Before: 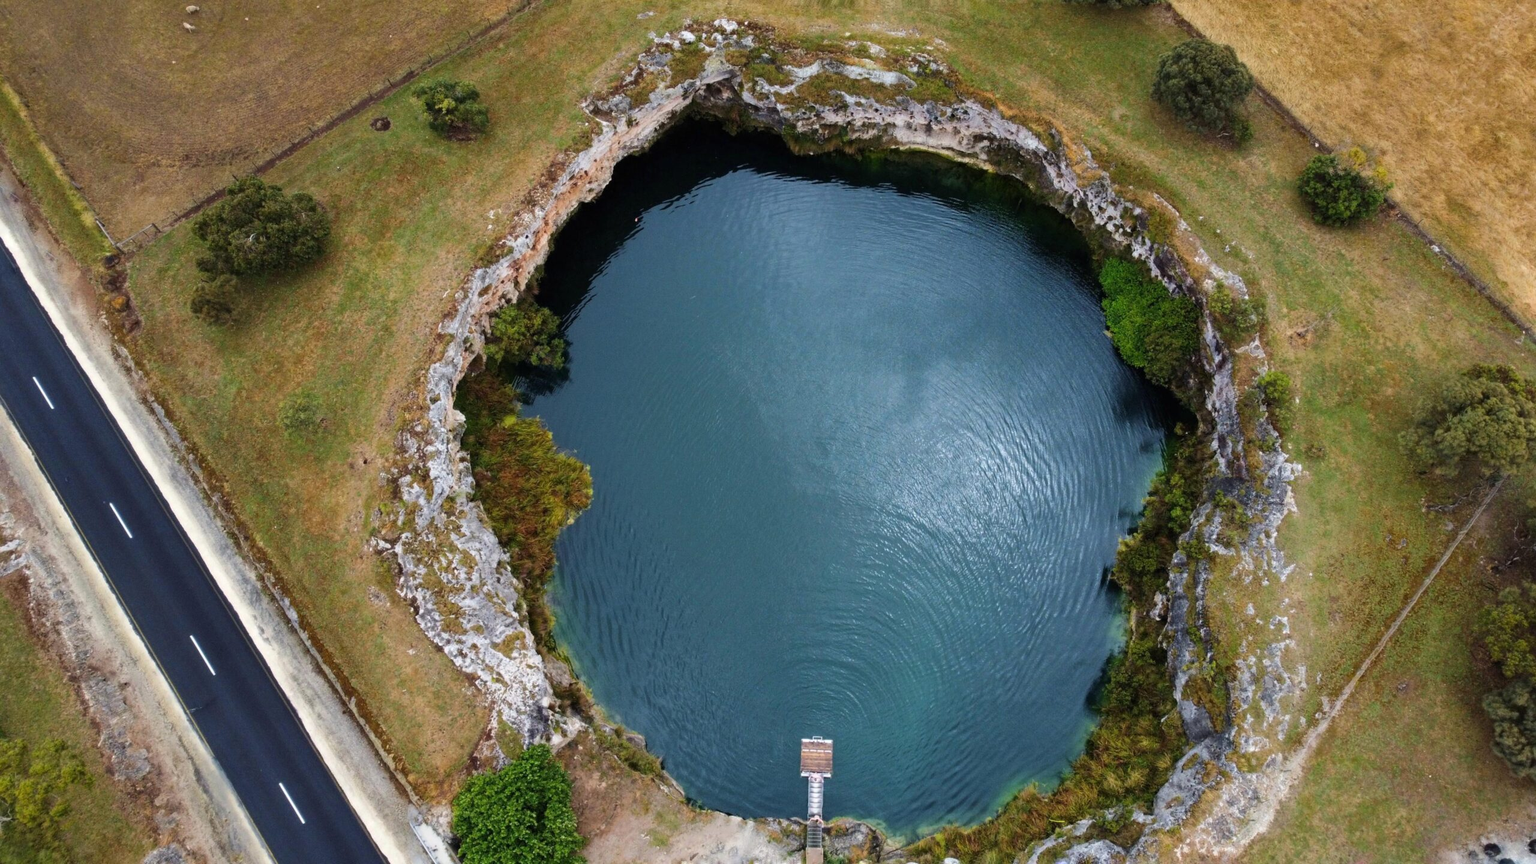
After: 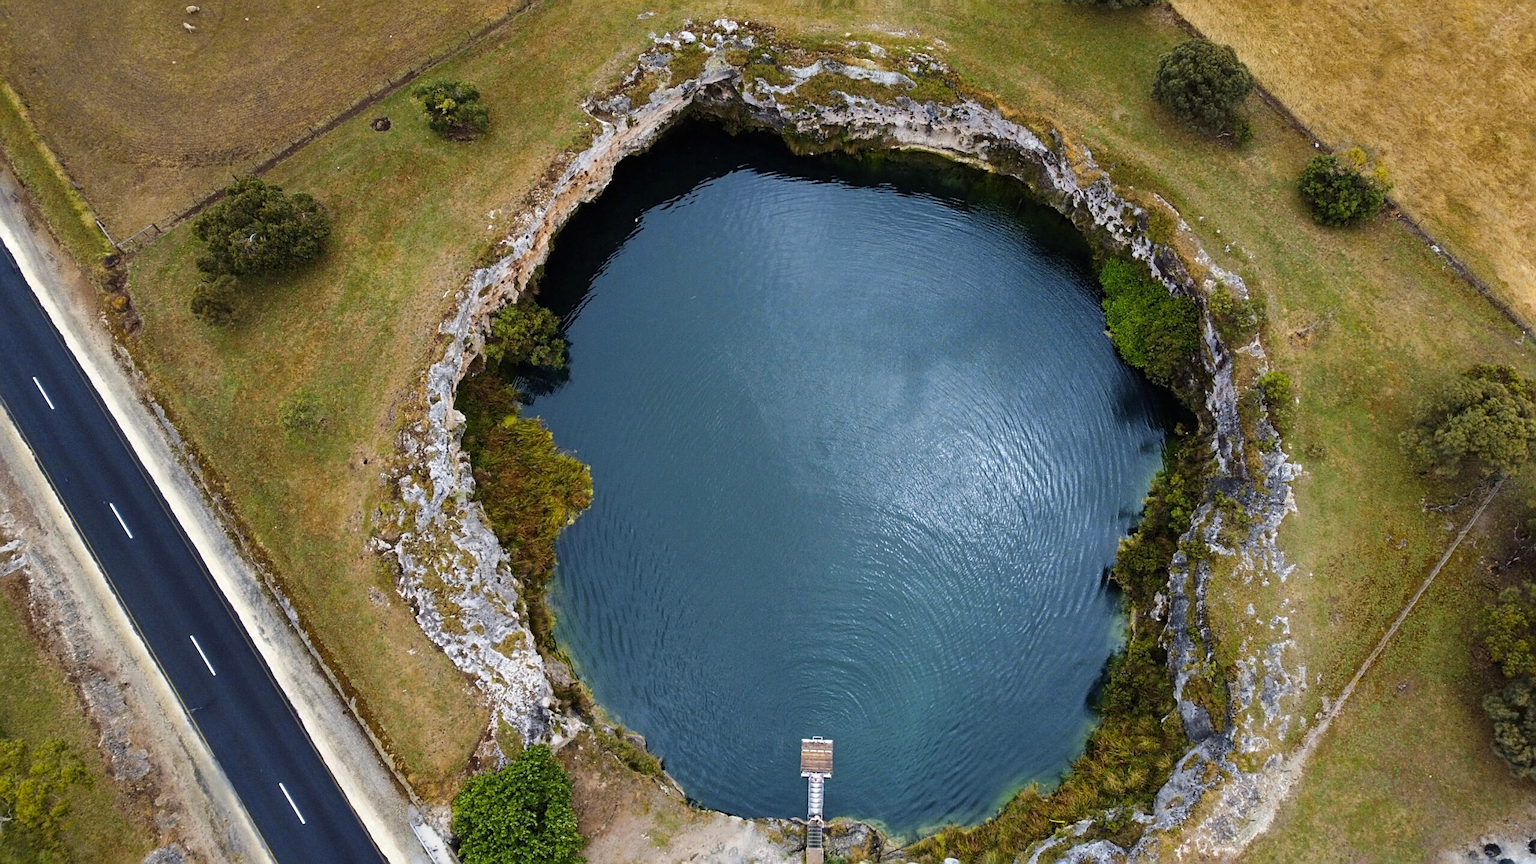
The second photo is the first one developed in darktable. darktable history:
sharpen: on, module defaults
color contrast: green-magenta contrast 0.8, blue-yellow contrast 1.1, unbound 0
